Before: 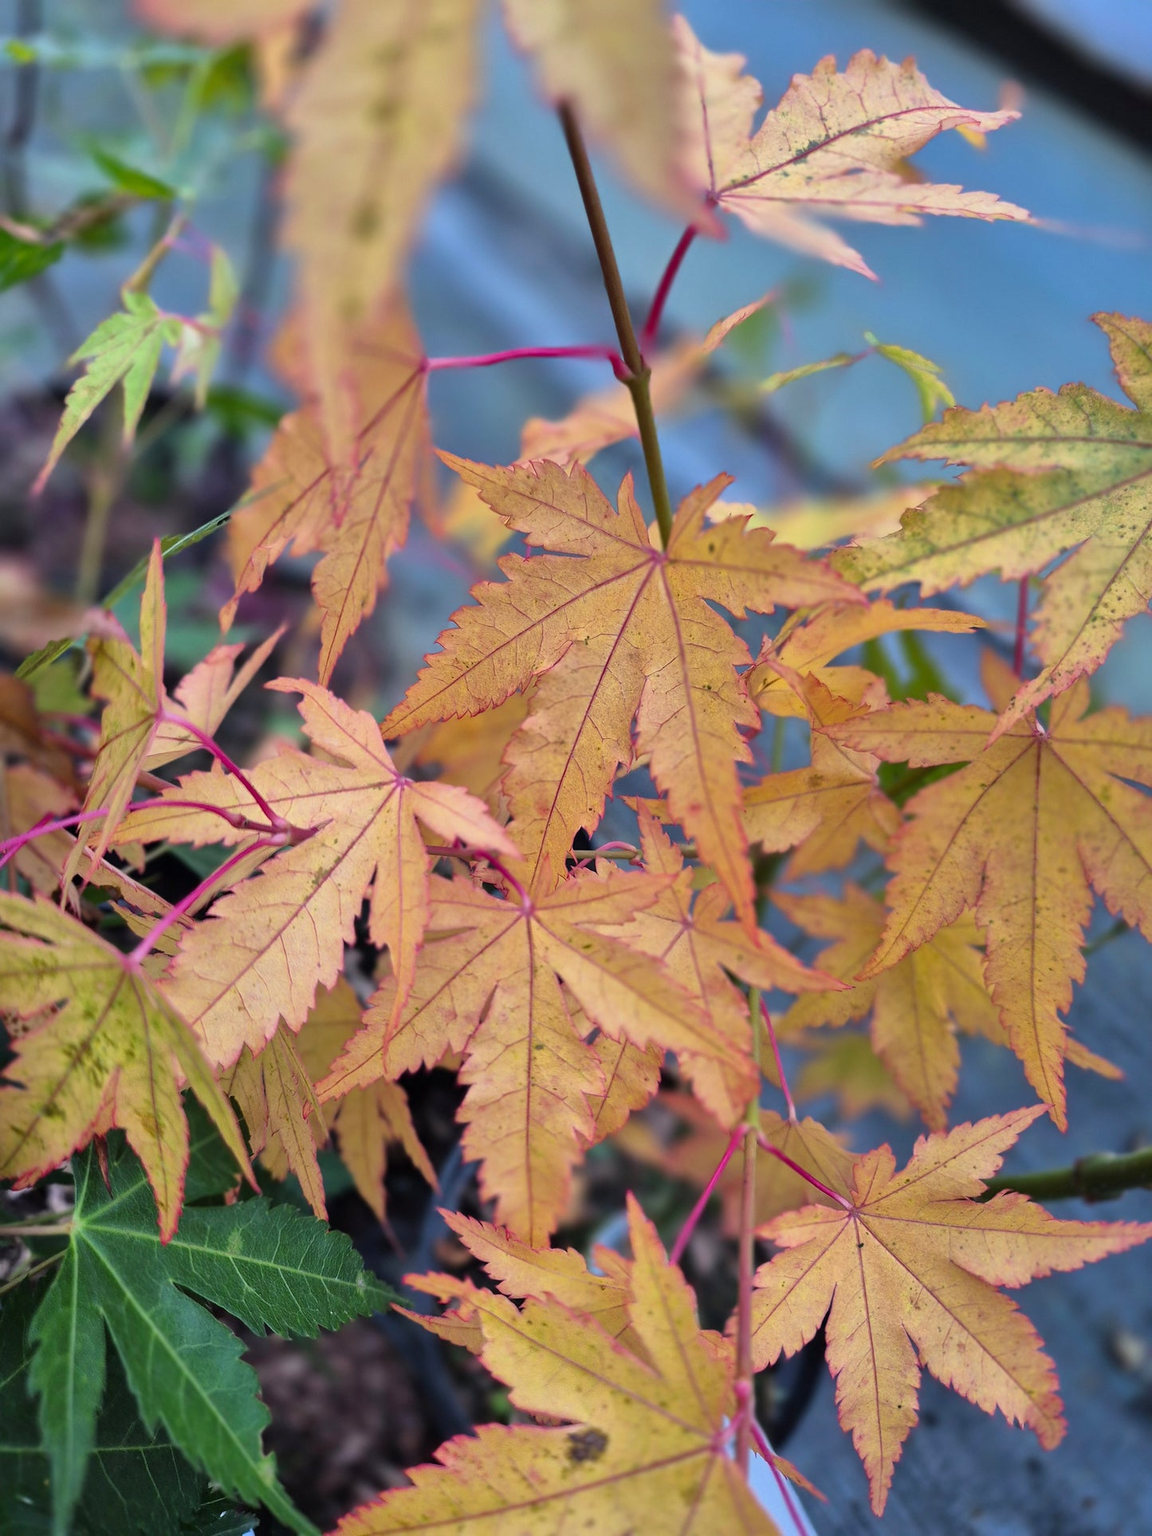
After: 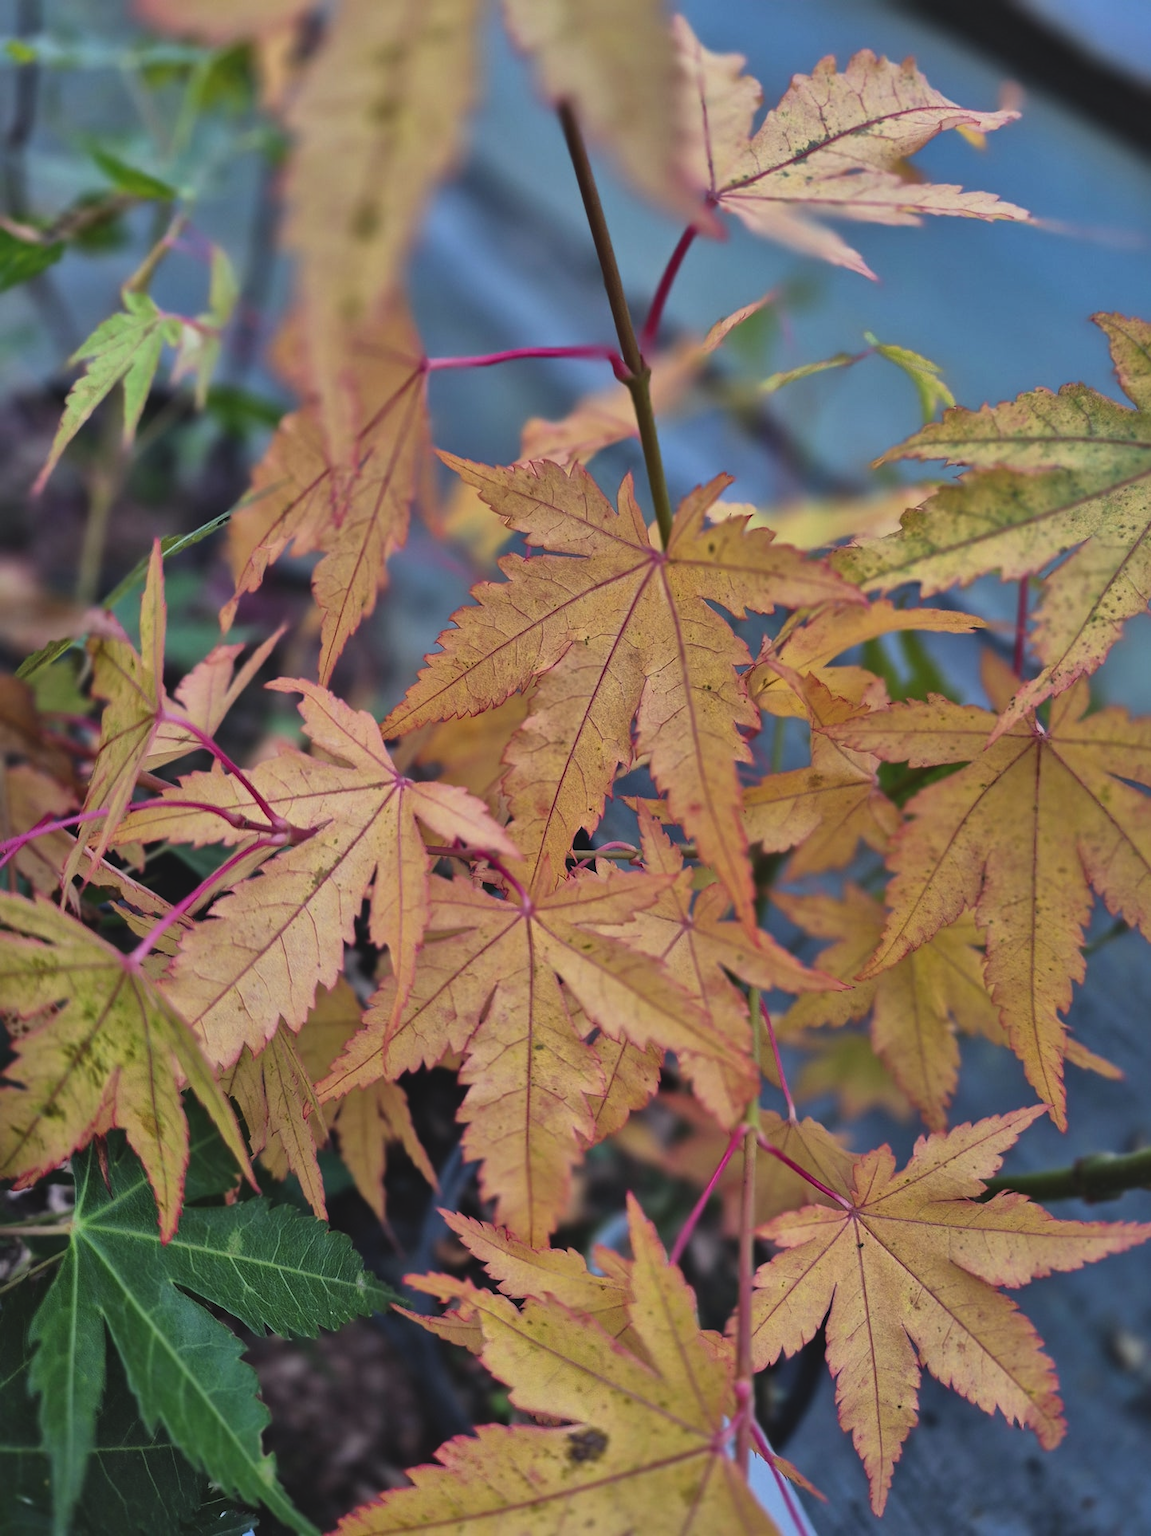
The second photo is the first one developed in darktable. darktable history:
exposure: black level correction -0.015, exposure -0.5 EV, compensate highlight preservation false
local contrast: mode bilateral grid, contrast 30, coarseness 25, midtone range 0.2
